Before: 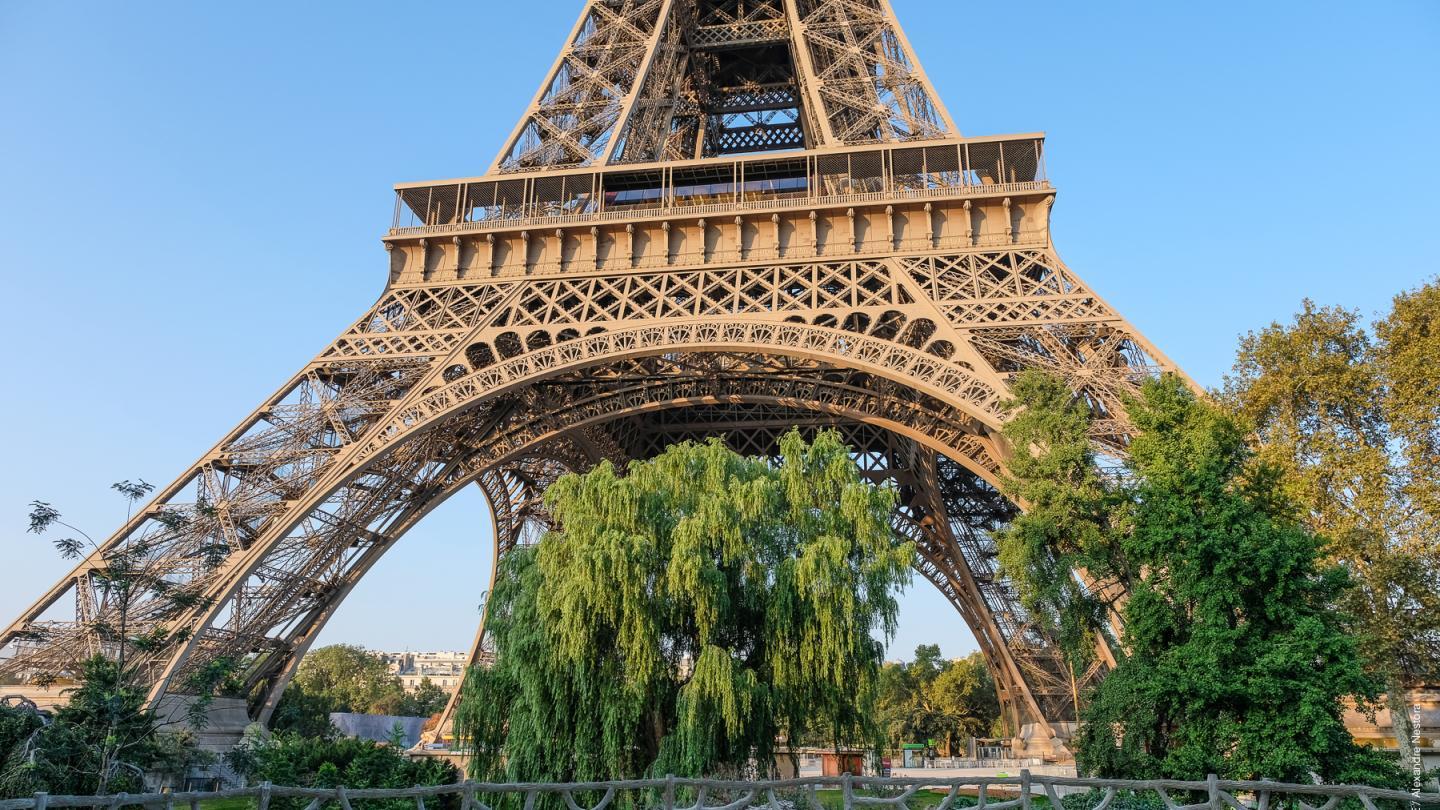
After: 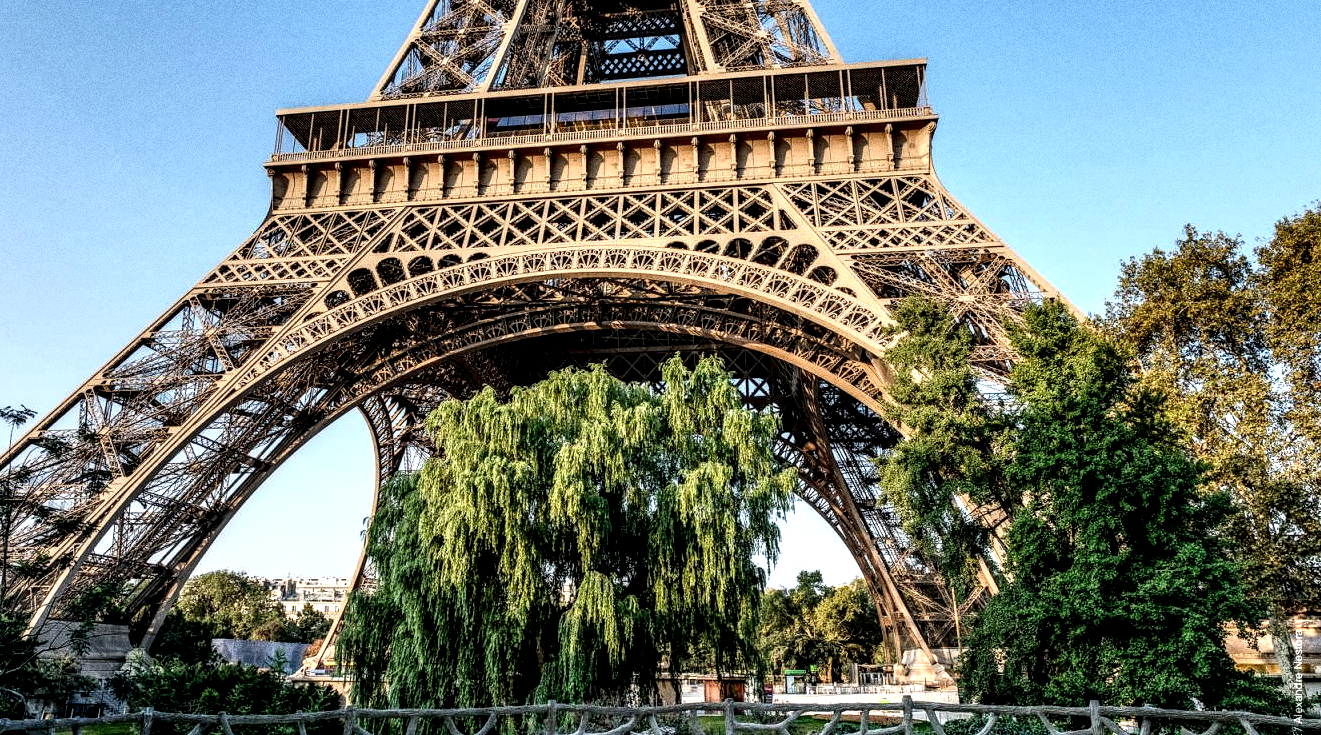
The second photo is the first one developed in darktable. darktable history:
local contrast: shadows 185%, detail 225%
grain: coarseness 0.09 ISO, strength 40%
crop and rotate: left 8.262%, top 9.226%
